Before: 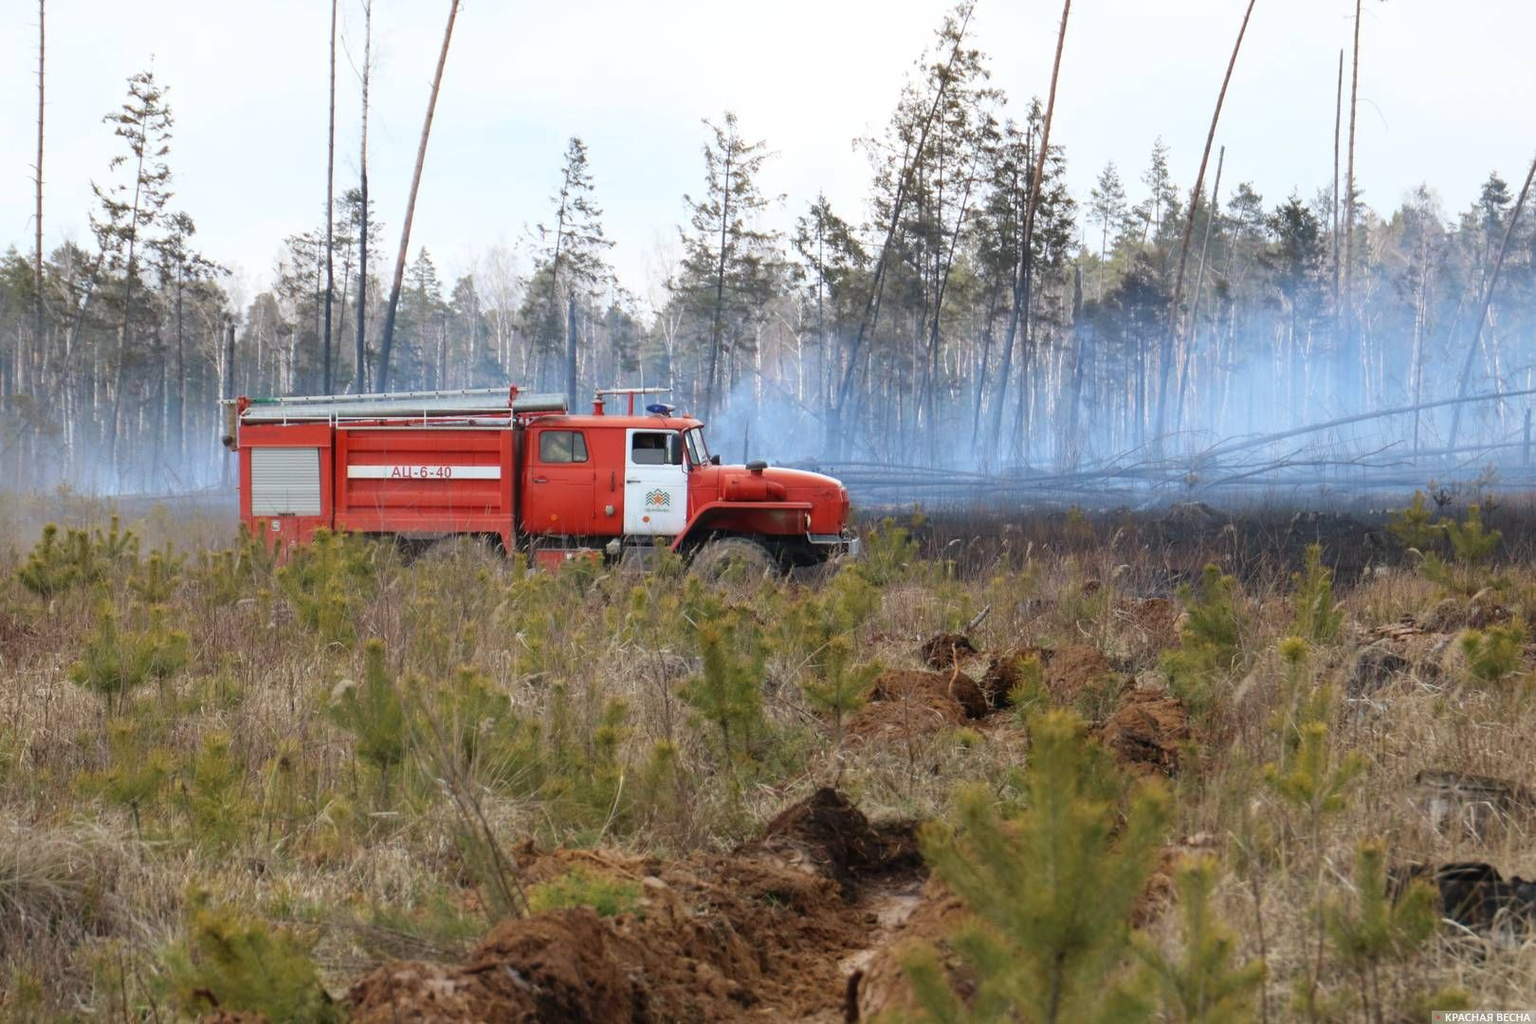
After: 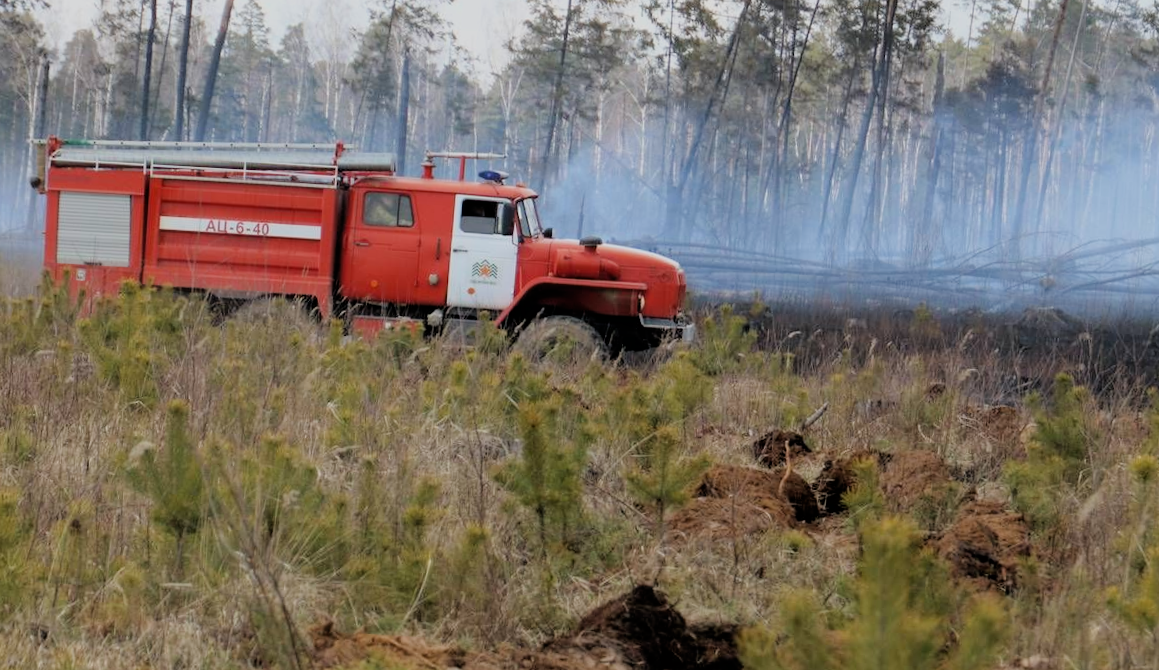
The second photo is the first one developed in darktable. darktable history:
filmic rgb: black relative exposure -4.88 EV, hardness 2.82
crop and rotate: angle -3.37°, left 9.79%, top 20.73%, right 12.42%, bottom 11.82%
